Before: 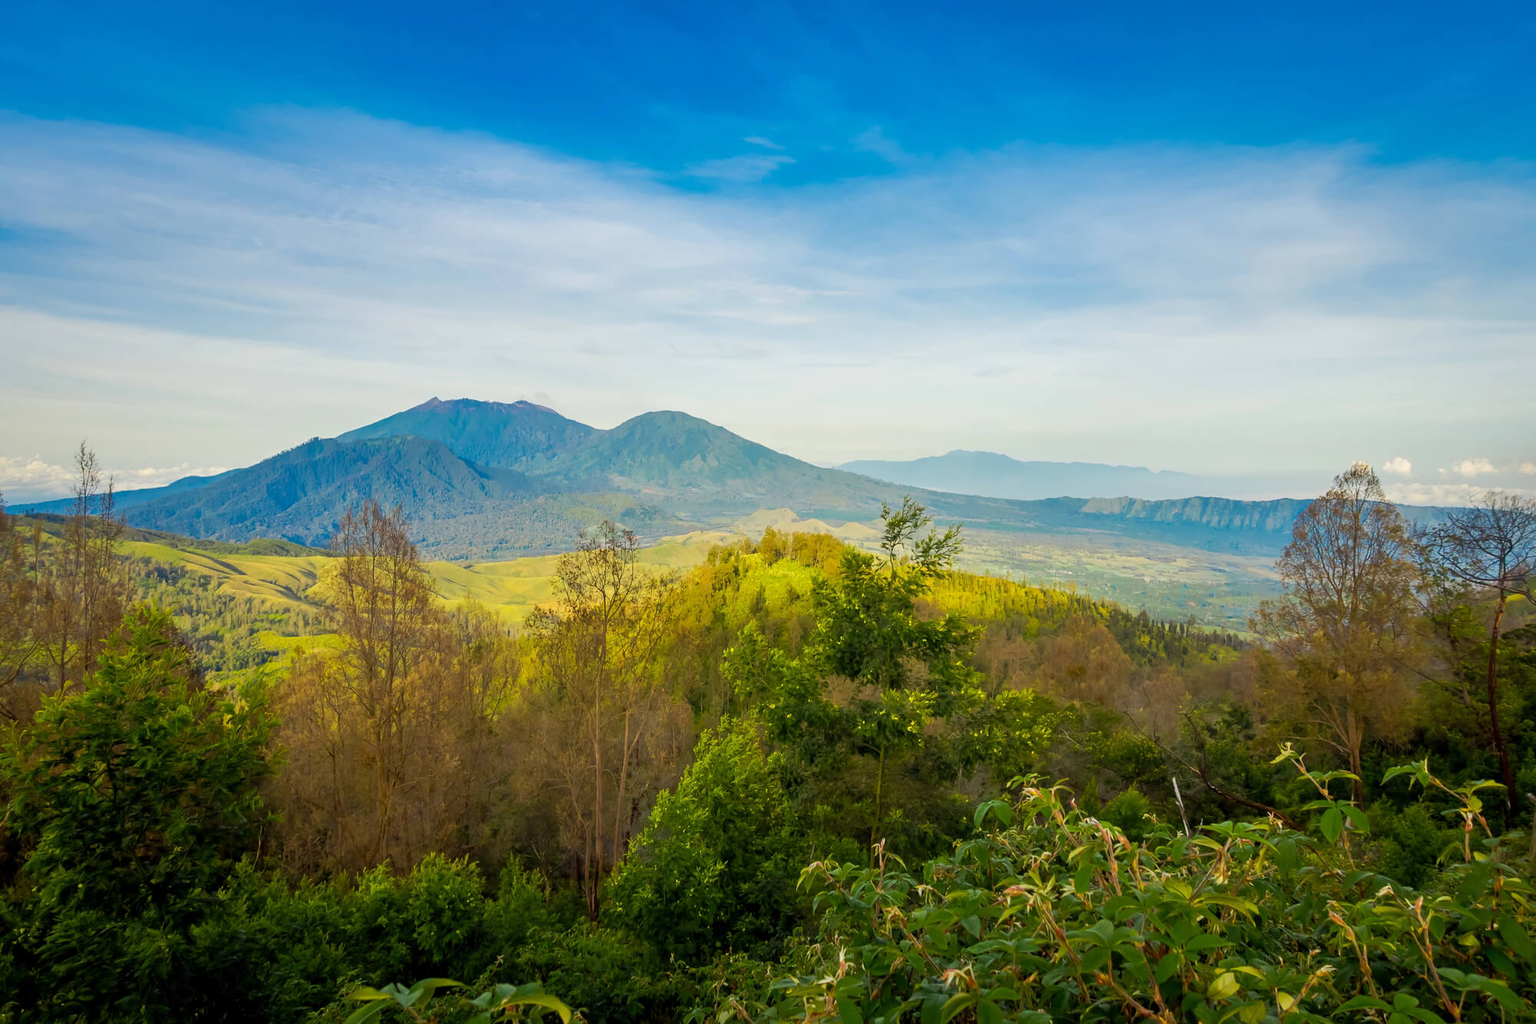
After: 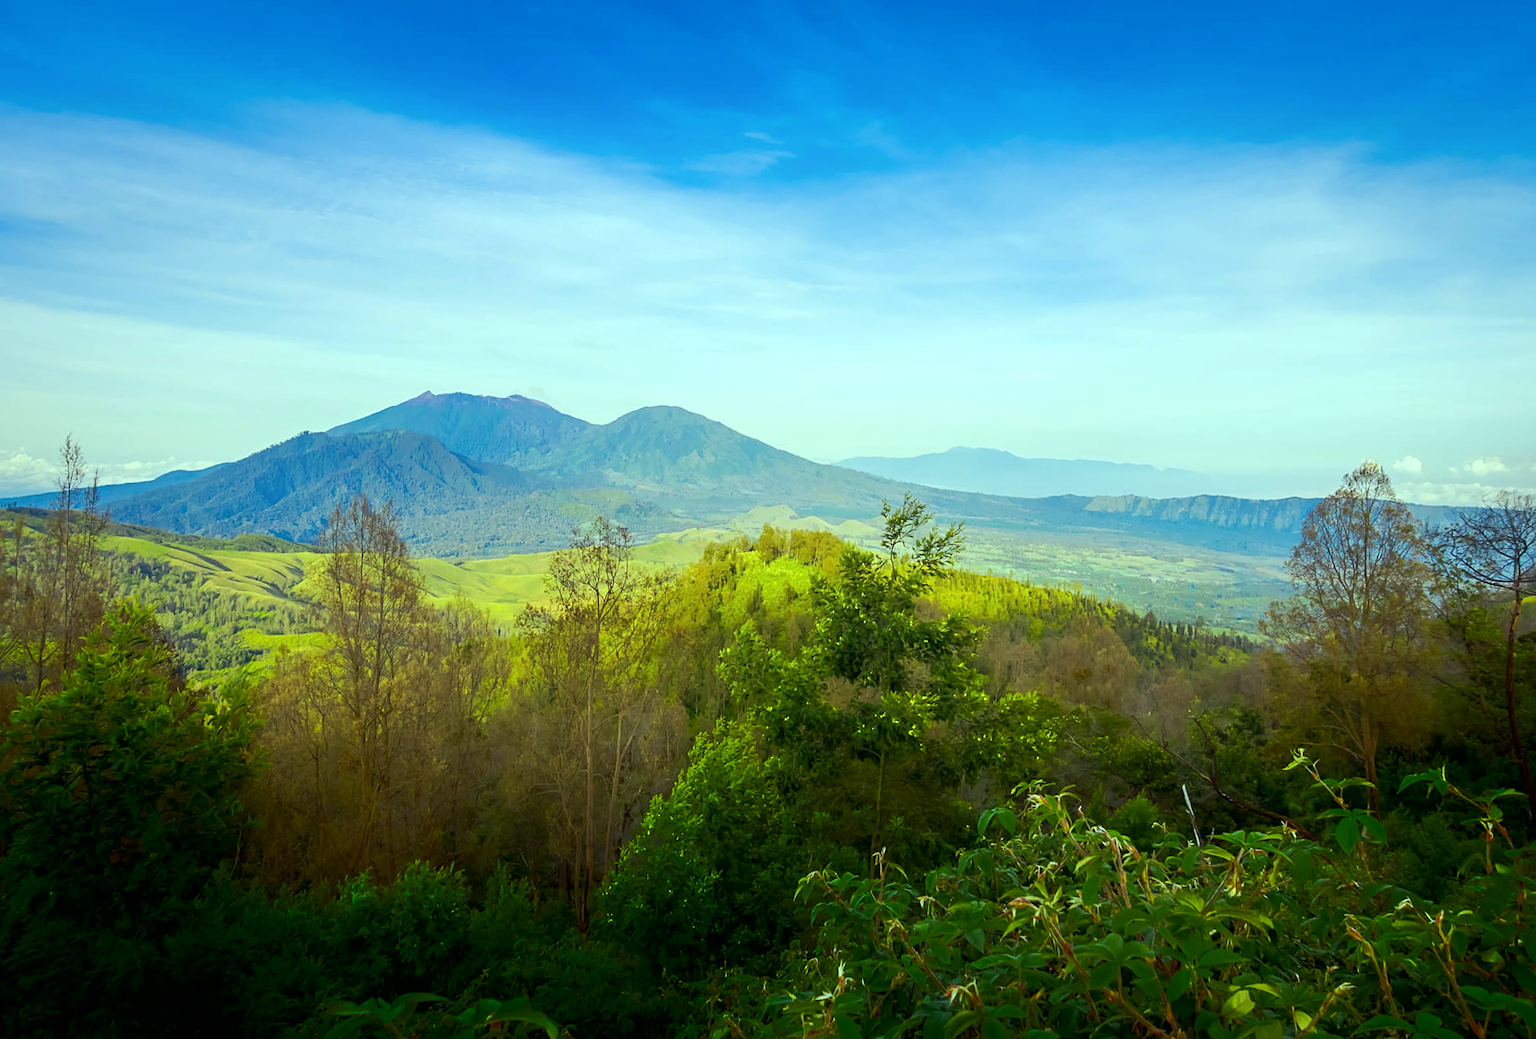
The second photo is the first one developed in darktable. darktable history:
rotate and perspective: rotation 0.226°, lens shift (vertical) -0.042, crop left 0.023, crop right 0.982, crop top 0.006, crop bottom 0.994
color balance: mode lift, gamma, gain (sRGB), lift [0.997, 0.979, 1.021, 1.011], gamma [1, 1.084, 0.916, 0.998], gain [1, 0.87, 1.13, 1.101], contrast 4.55%, contrast fulcrum 38.24%, output saturation 104.09%
shadows and highlights: shadows -70, highlights 35, soften with gaussian
sharpen: amount 0.2
